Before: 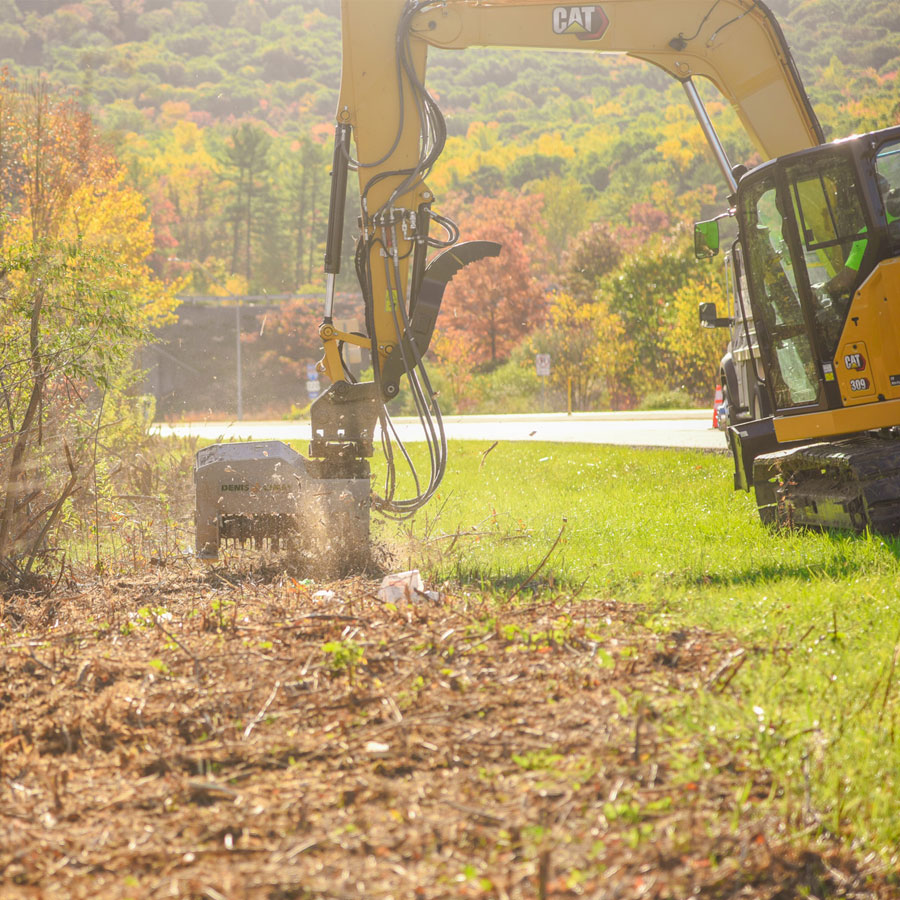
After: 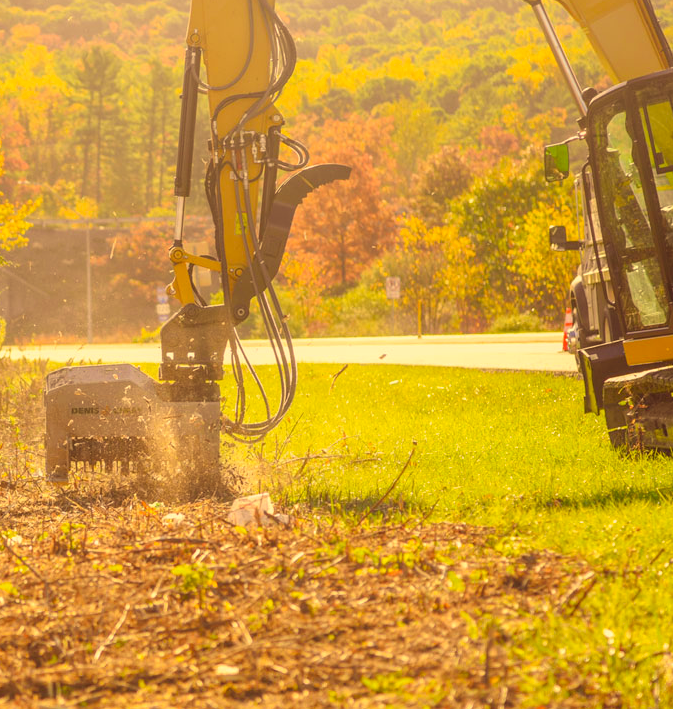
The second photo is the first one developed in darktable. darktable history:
color correction: highlights a* 10.12, highlights b* 39.04, shadows a* 14.62, shadows b* 3.37
crop: left 16.768%, top 8.653%, right 8.362%, bottom 12.485%
